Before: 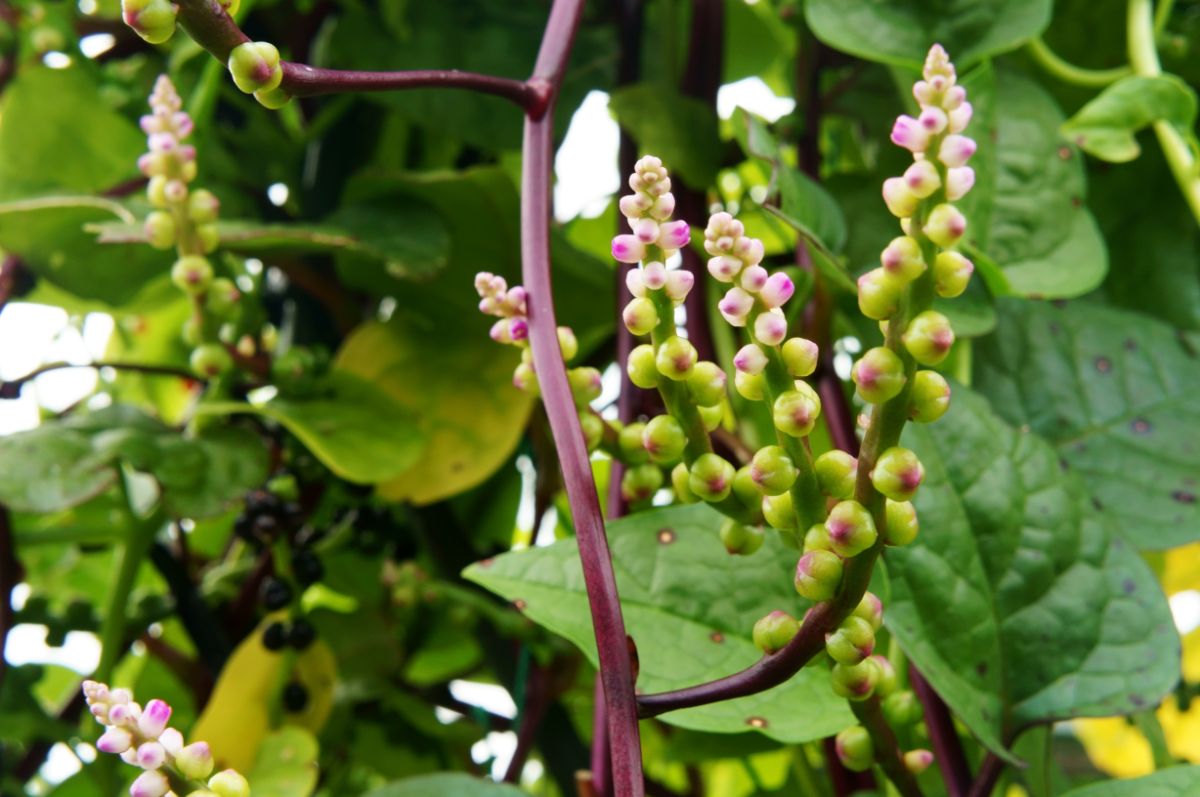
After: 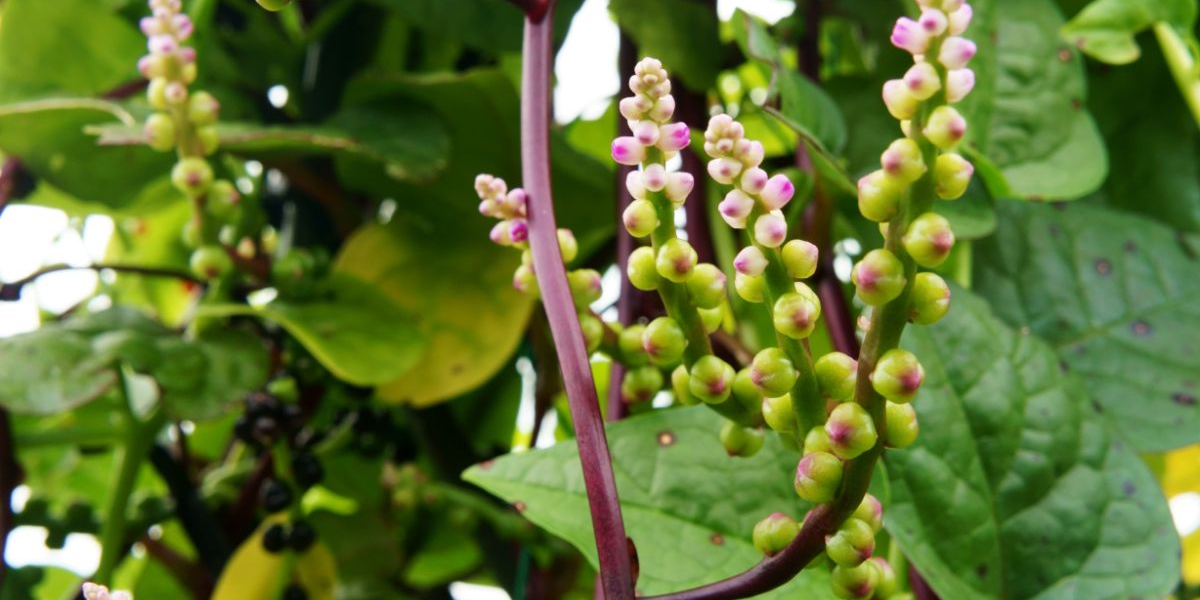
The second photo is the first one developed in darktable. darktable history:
crop and rotate: top 12.298%, bottom 12.297%
